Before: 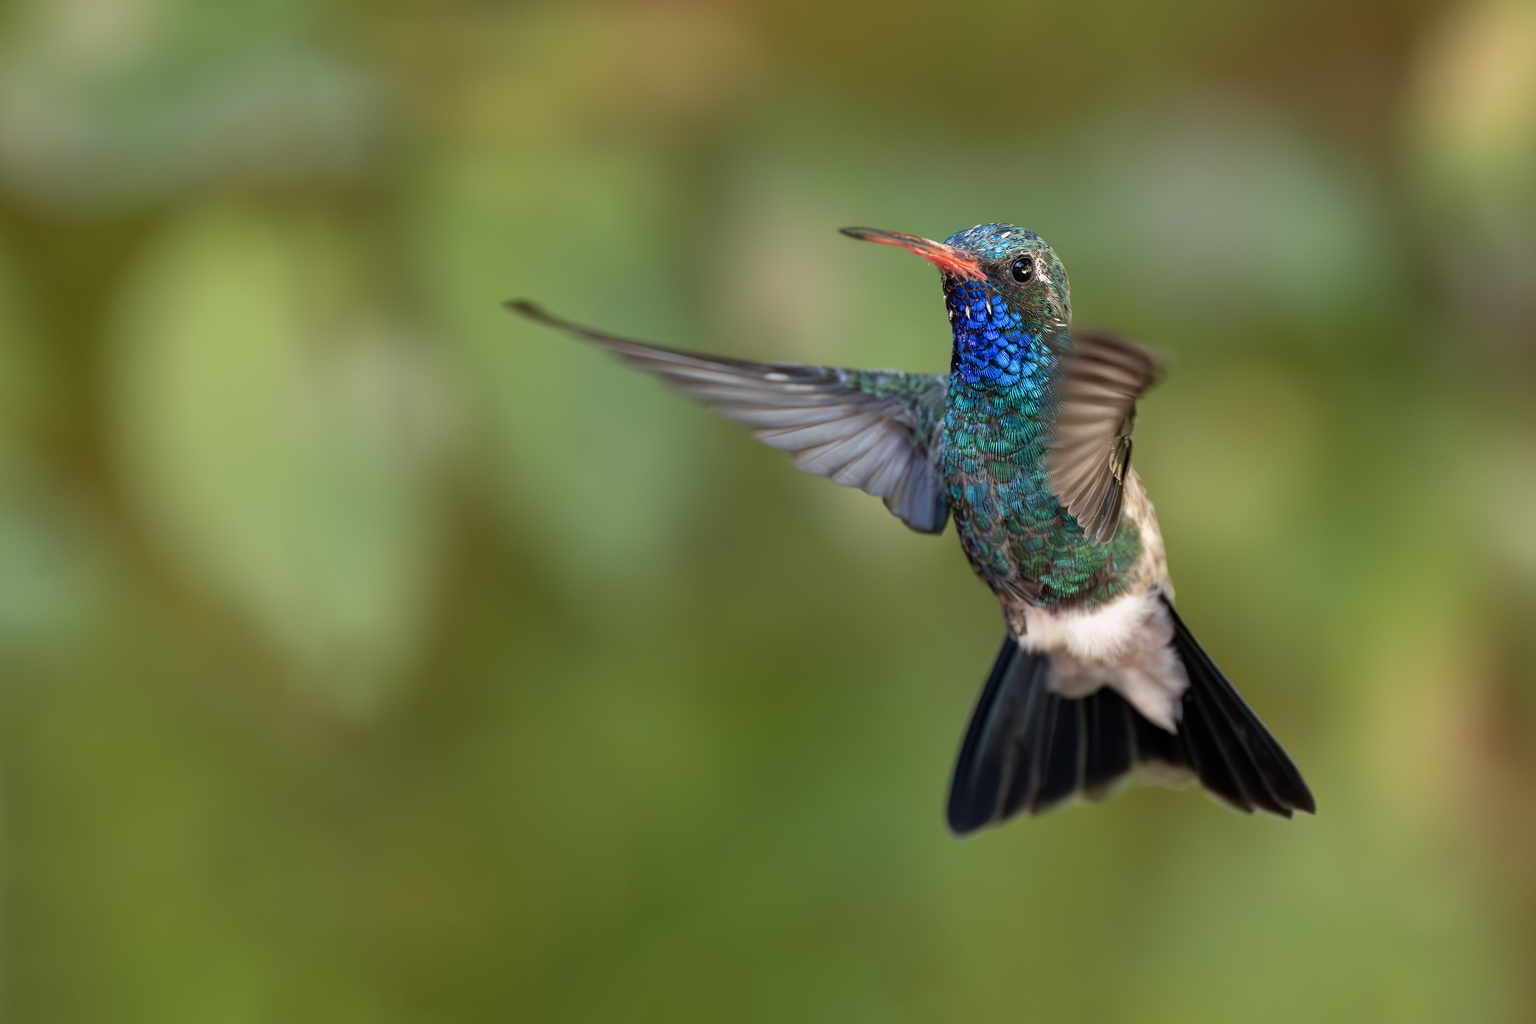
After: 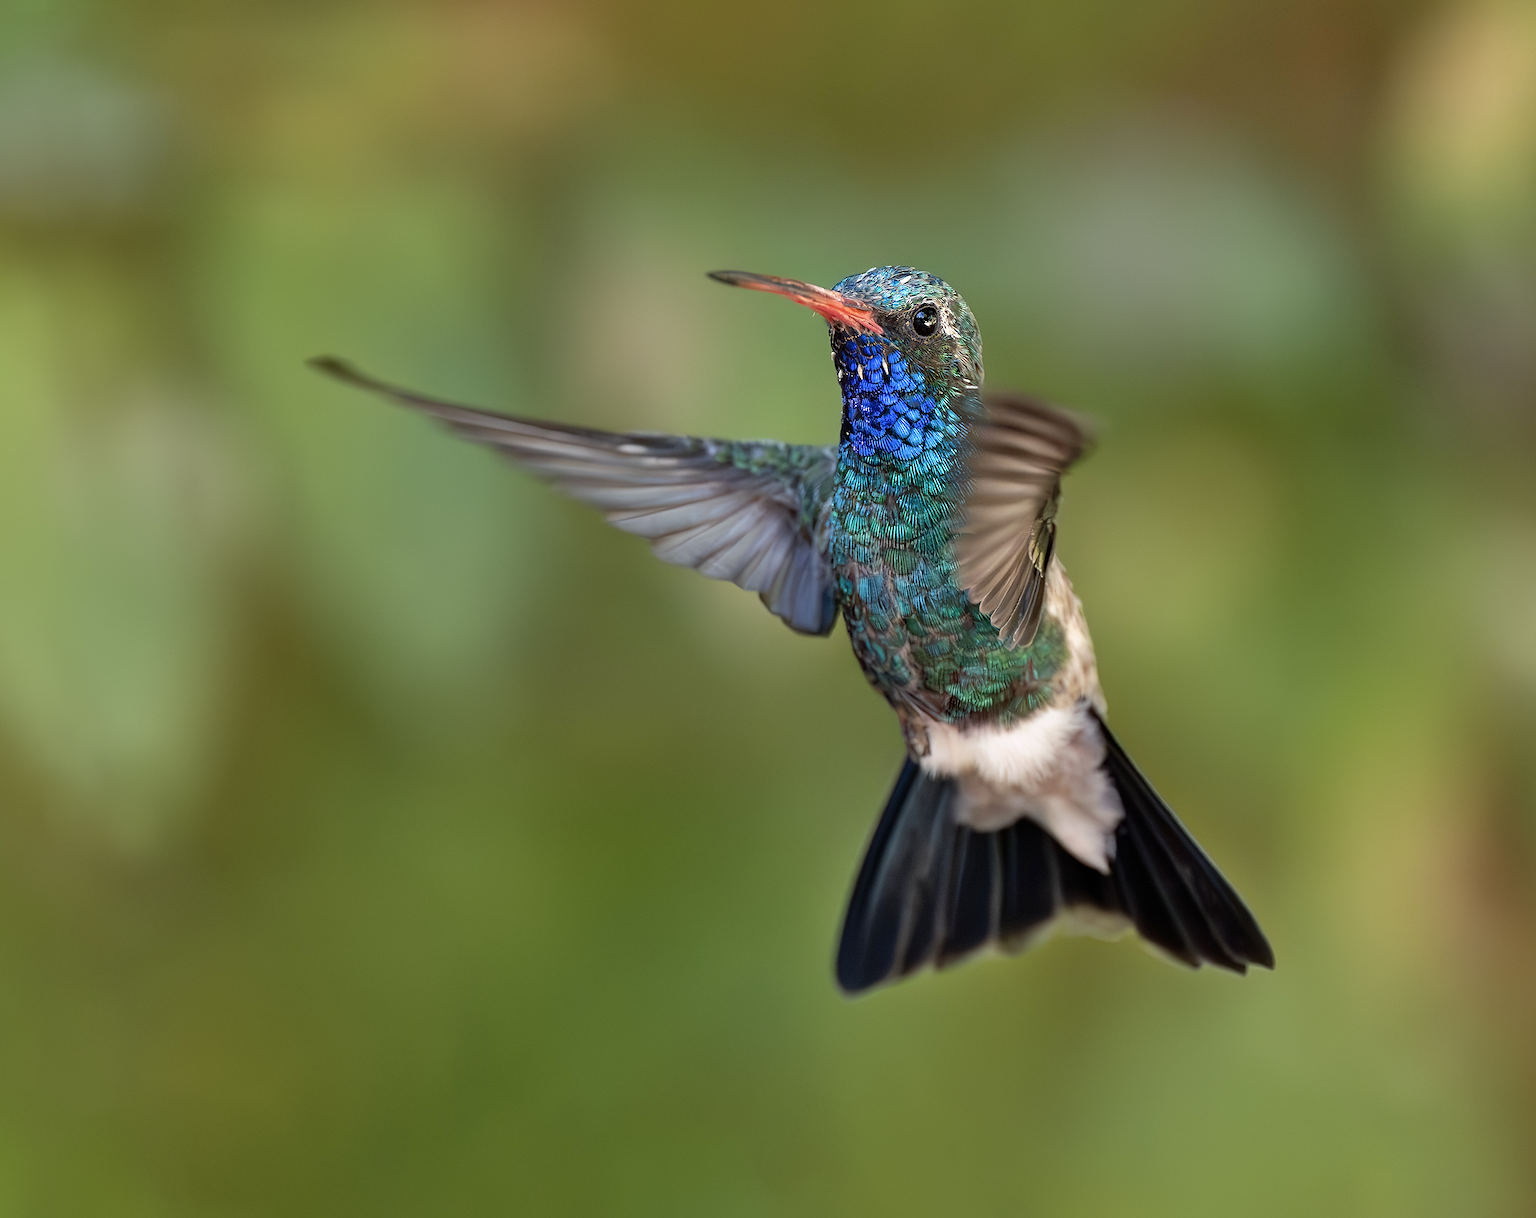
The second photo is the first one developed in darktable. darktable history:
sharpen: on, module defaults
crop: left 15.998%
shadows and highlights: soften with gaussian
